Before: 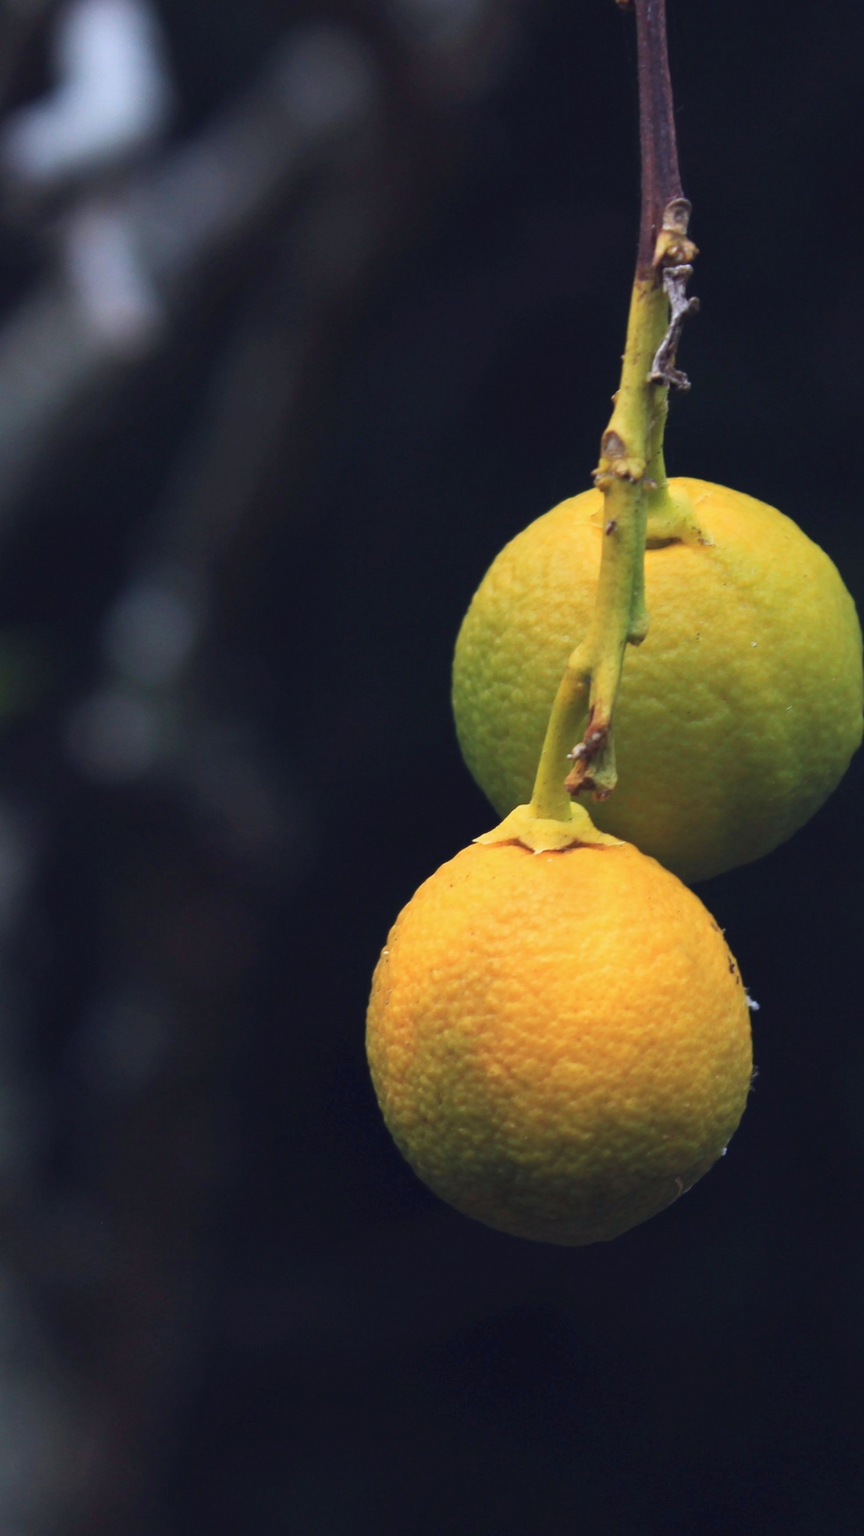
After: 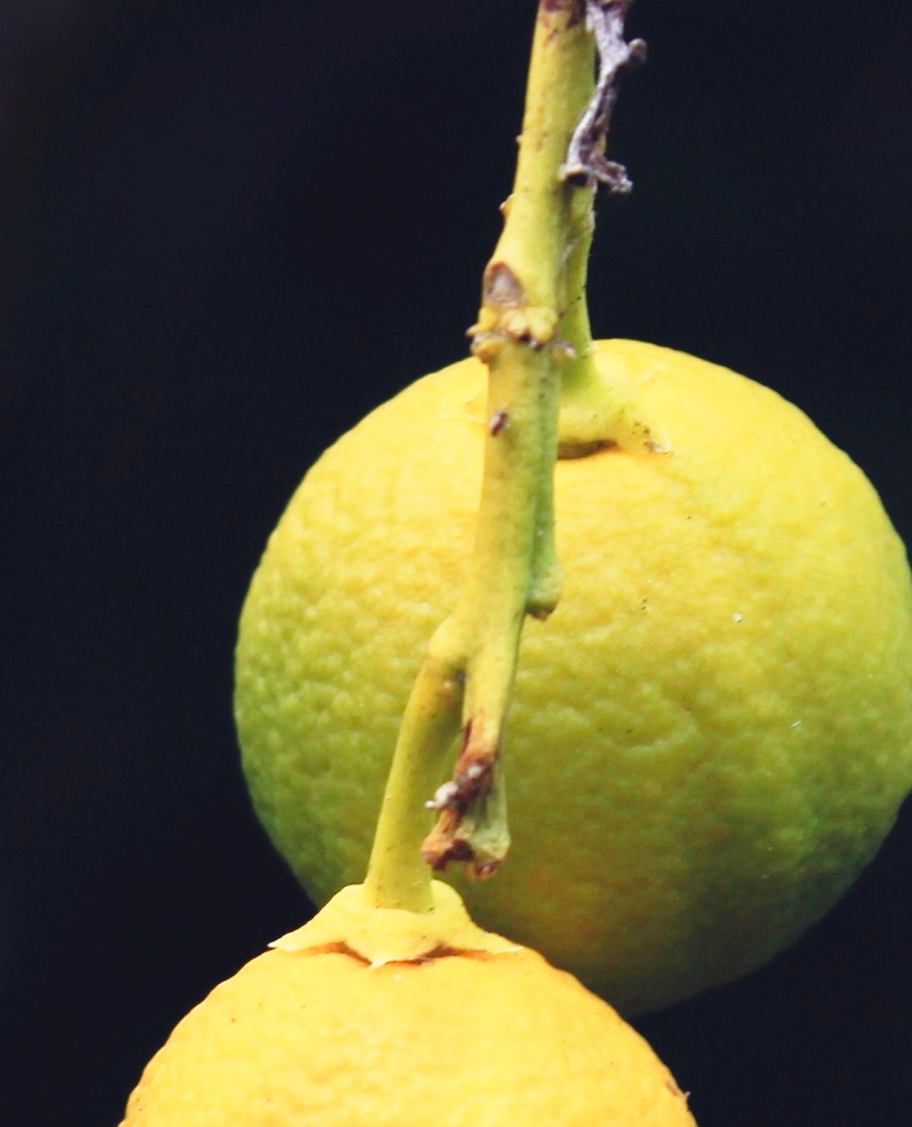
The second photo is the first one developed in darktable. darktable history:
base curve: curves: ch0 [(0, 0) (0.028, 0.03) (0.121, 0.232) (0.46, 0.748) (0.859, 0.968) (1, 1)], preserve colors none
crop: left 36.087%, top 17.828%, right 0.577%, bottom 38.117%
tone equalizer: edges refinement/feathering 500, mask exposure compensation -1.57 EV, preserve details no
